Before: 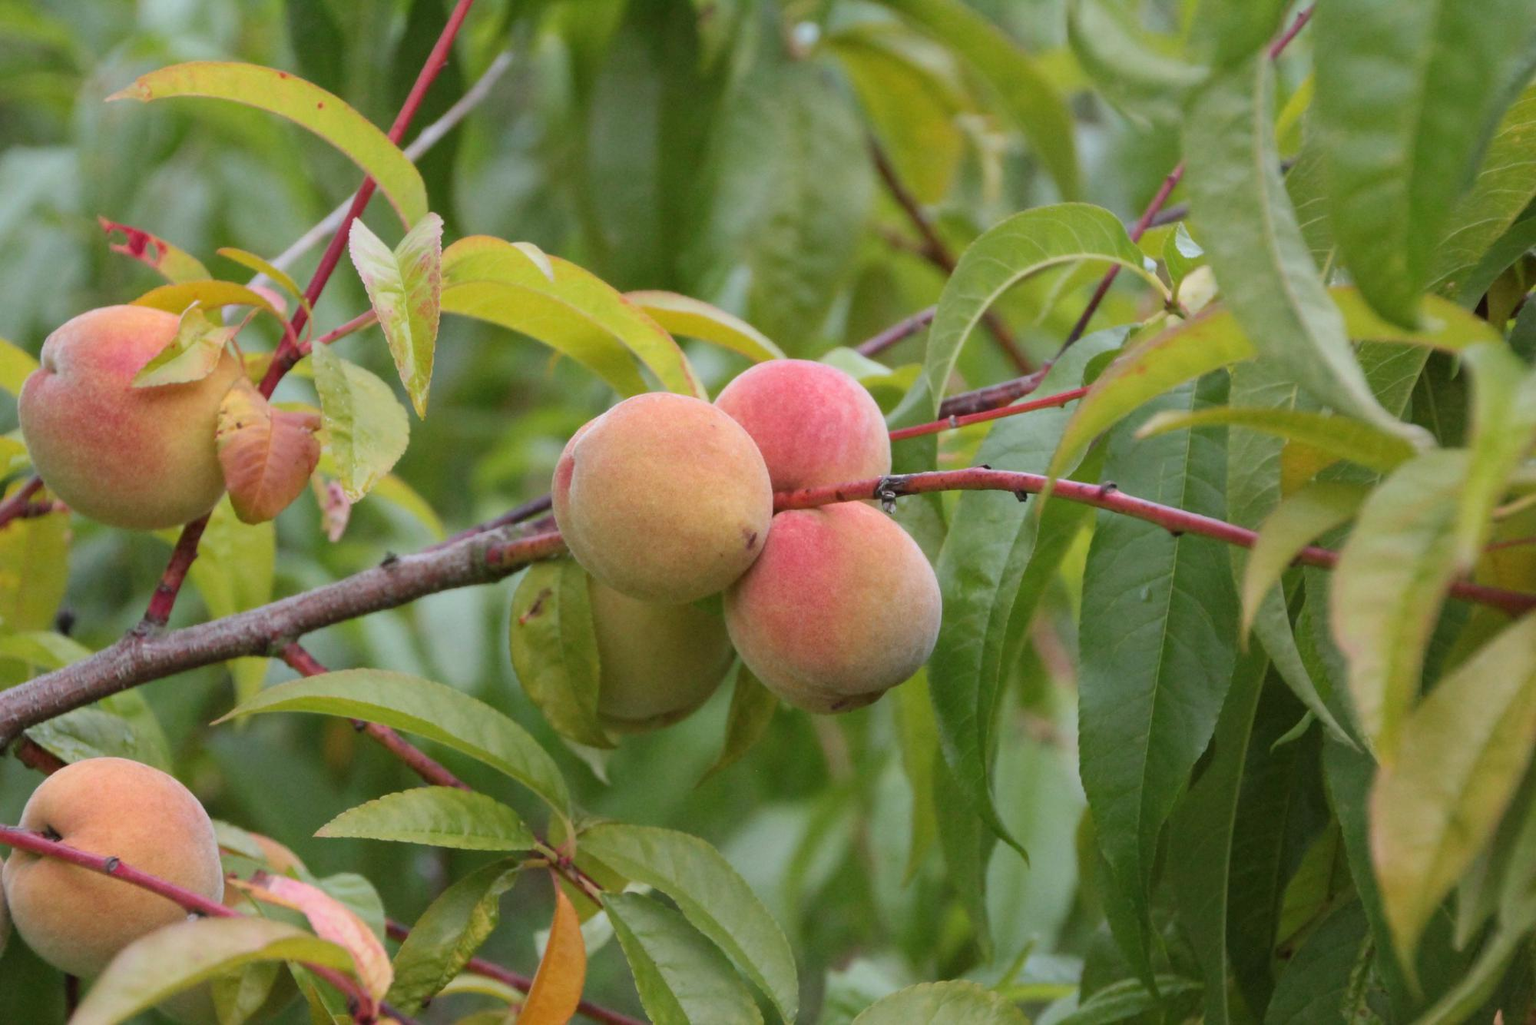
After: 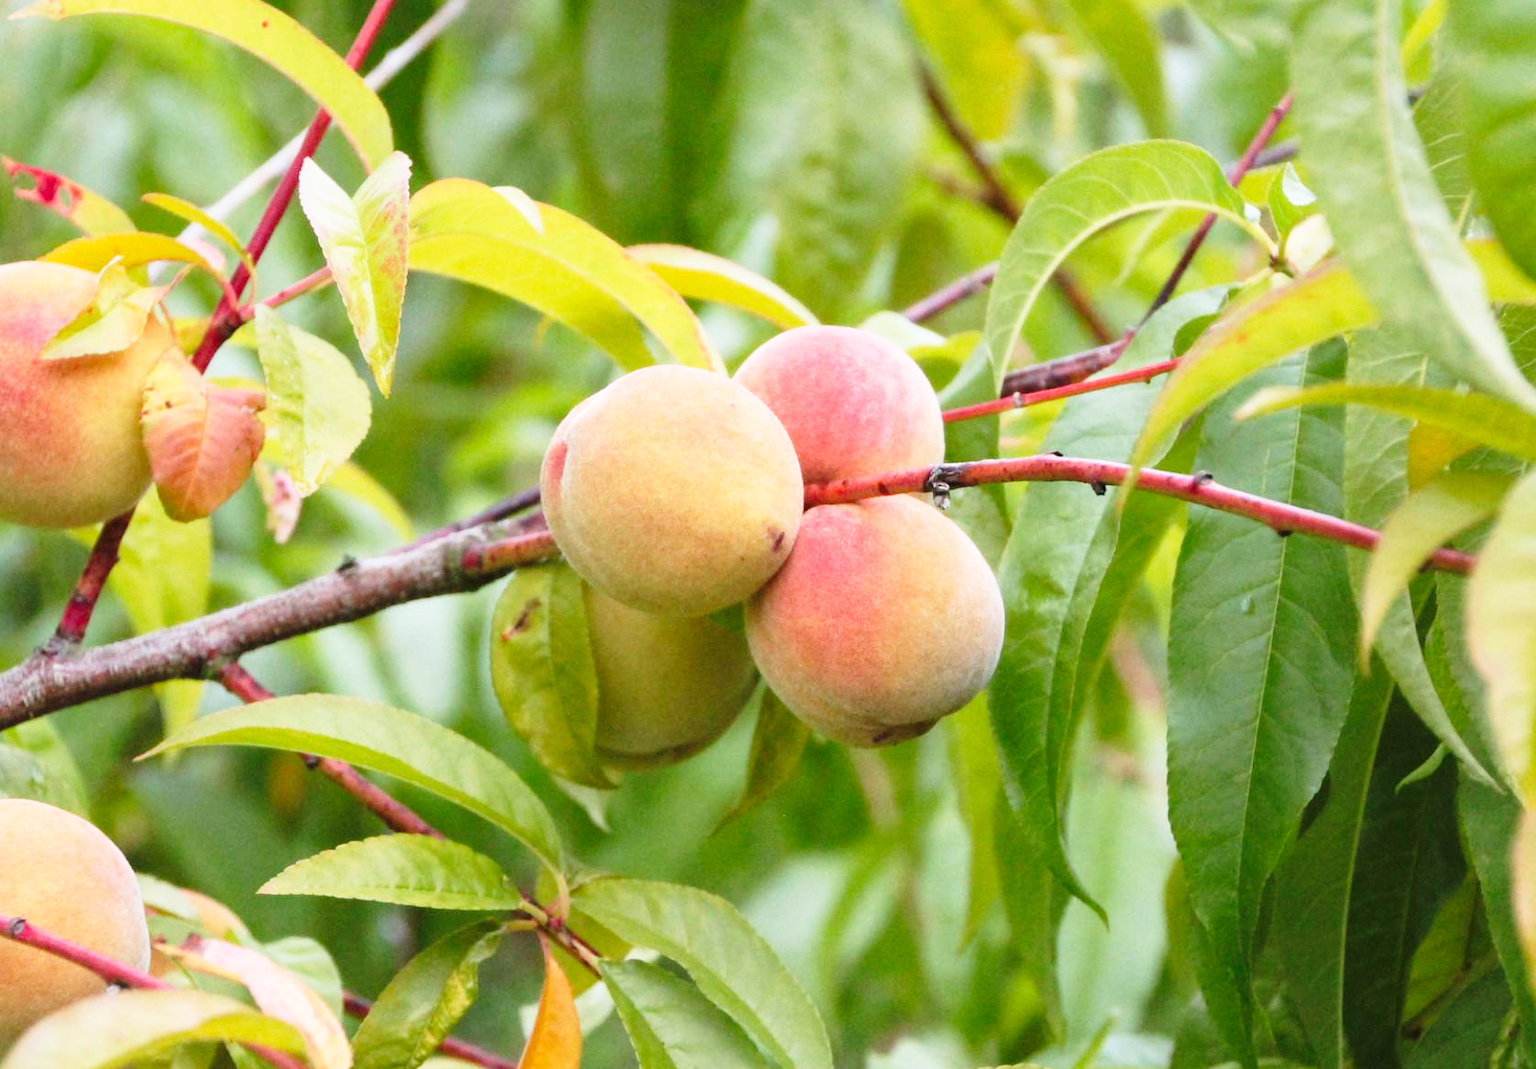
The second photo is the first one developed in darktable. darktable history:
crop: left 6.37%, top 8.383%, right 9.538%, bottom 3.9%
base curve: curves: ch0 [(0, 0) (0.026, 0.03) (0.109, 0.232) (0.351, 0.748) (0.669, 0.968) (1, 1)], preserve colors none
